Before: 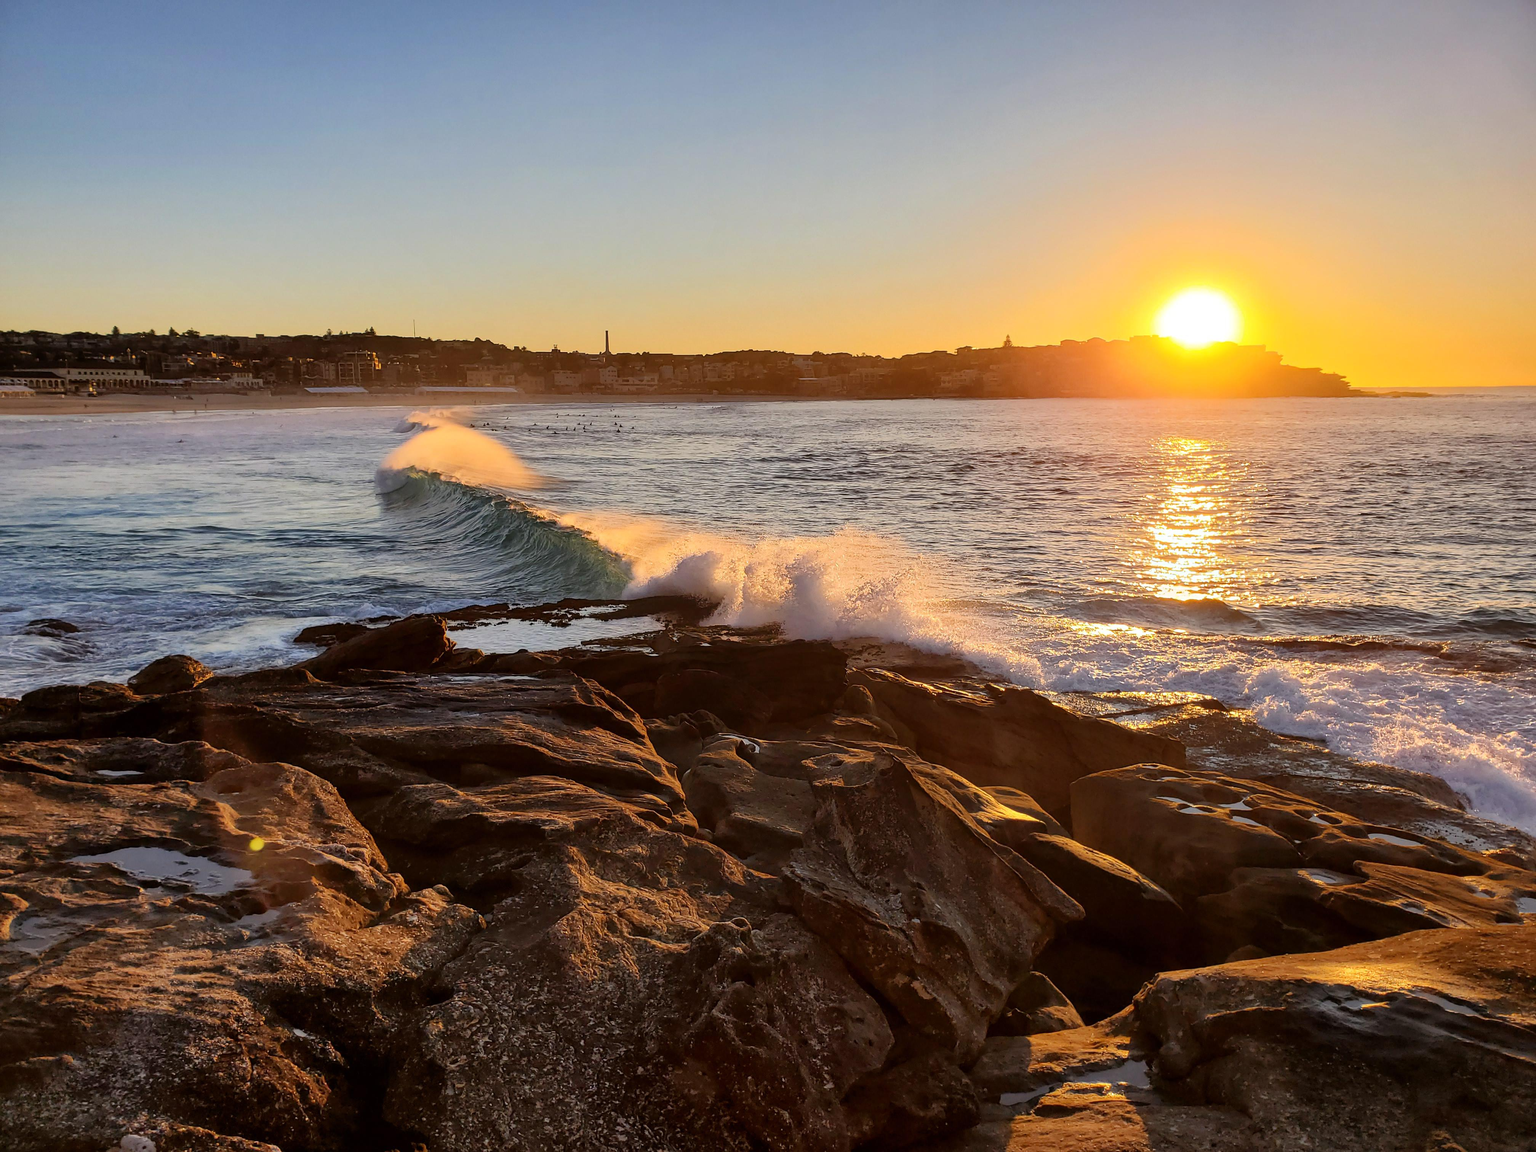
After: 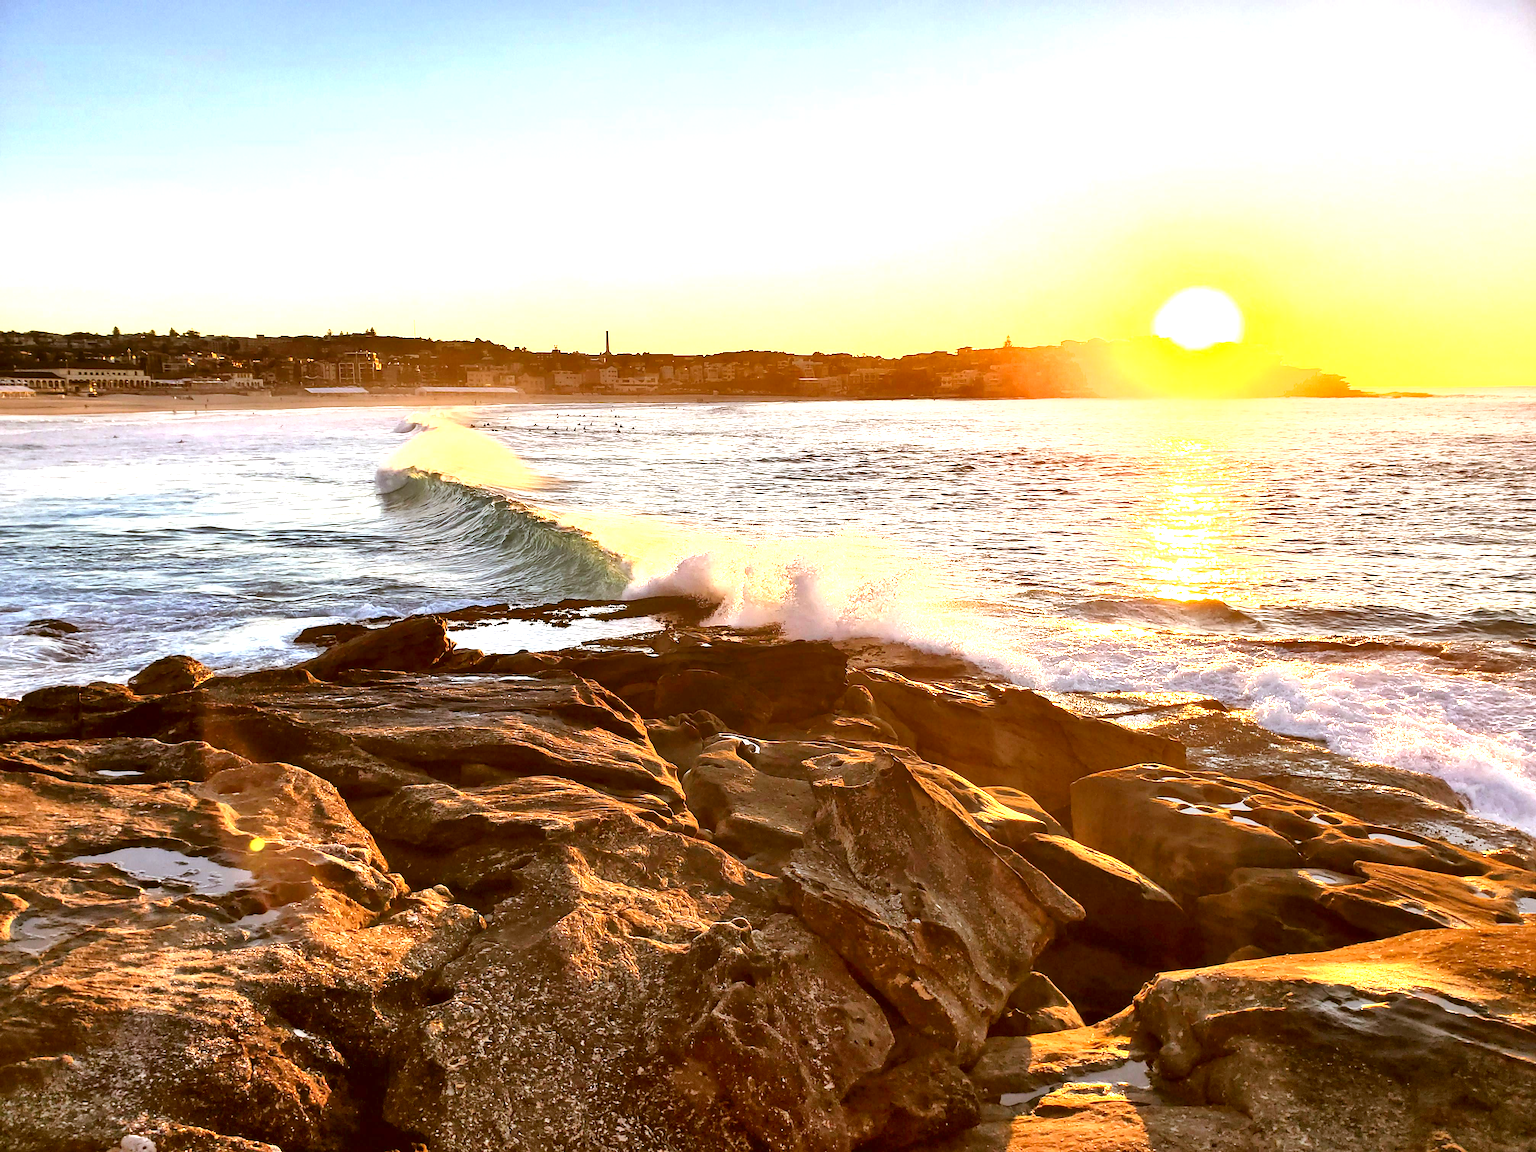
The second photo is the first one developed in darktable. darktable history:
color correction: highlights a* -0.543, highlights b* 0.15, shadows a* 4.68, shadows b* 20.49
shadows and highlights: shadows 36.93, highlights -27.39, soften with gaussian
exposure: black level correction 0, exposure 1.666 EV, compensate highlight preservation false
